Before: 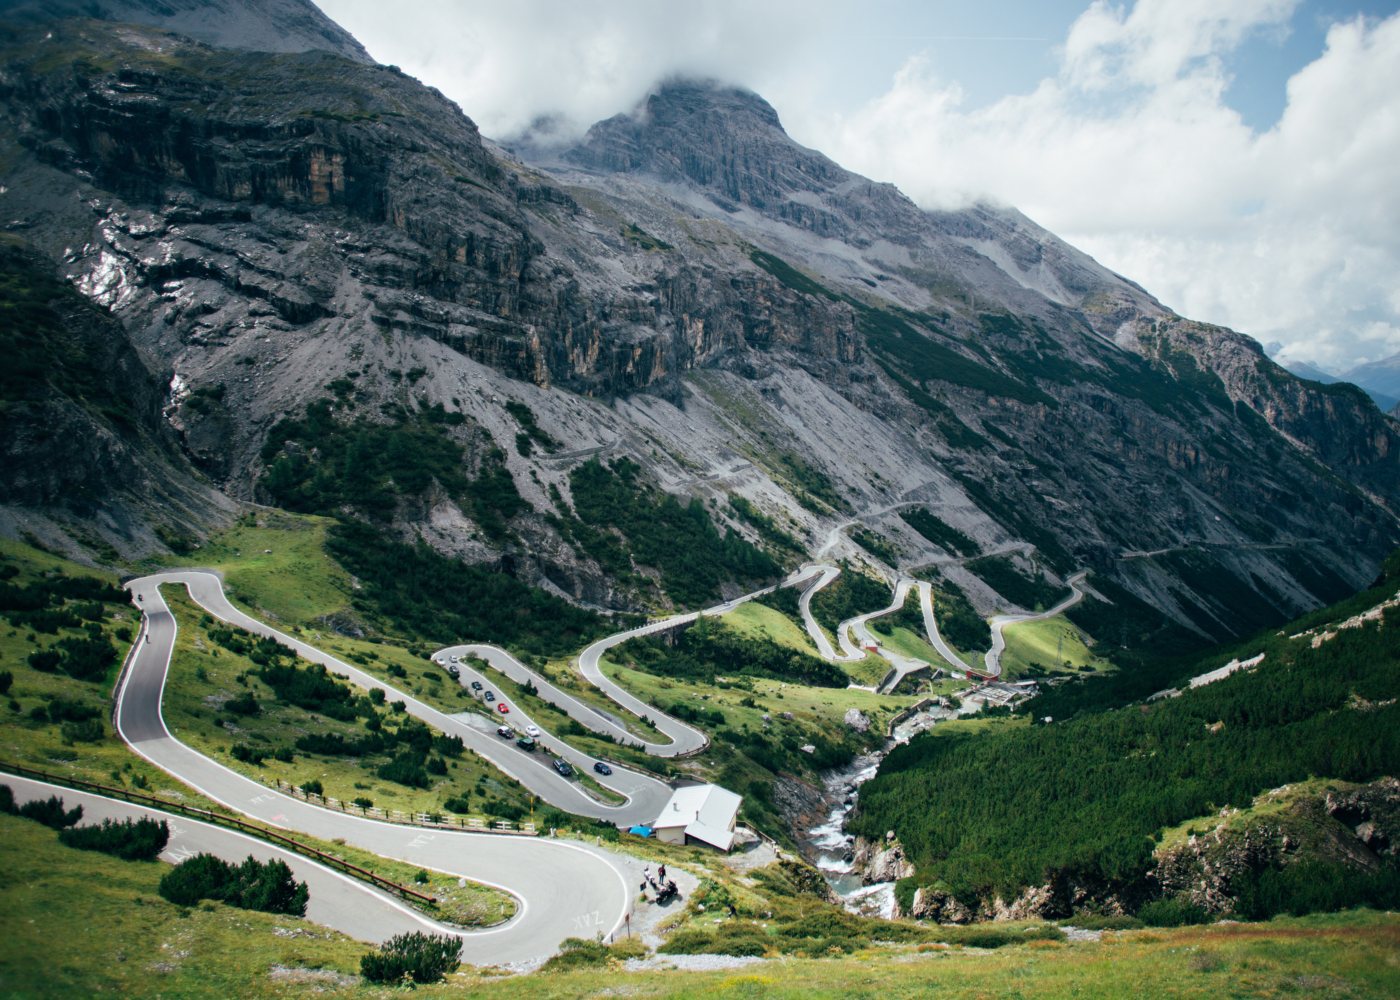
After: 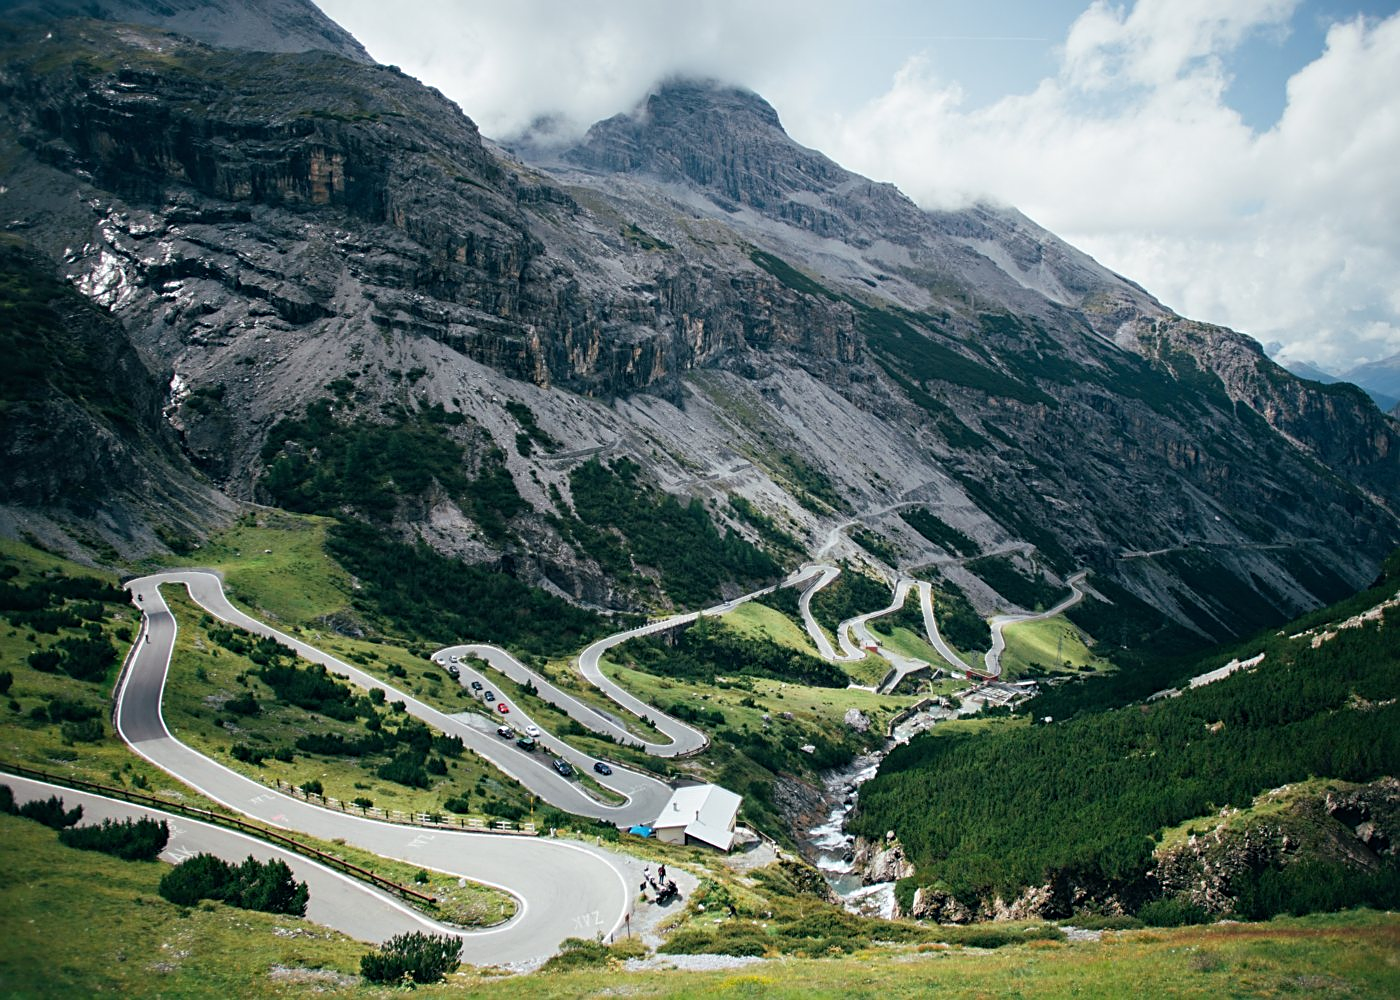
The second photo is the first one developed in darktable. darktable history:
sharpen: amount 0.498
exposure: compensate highlight preservation false
